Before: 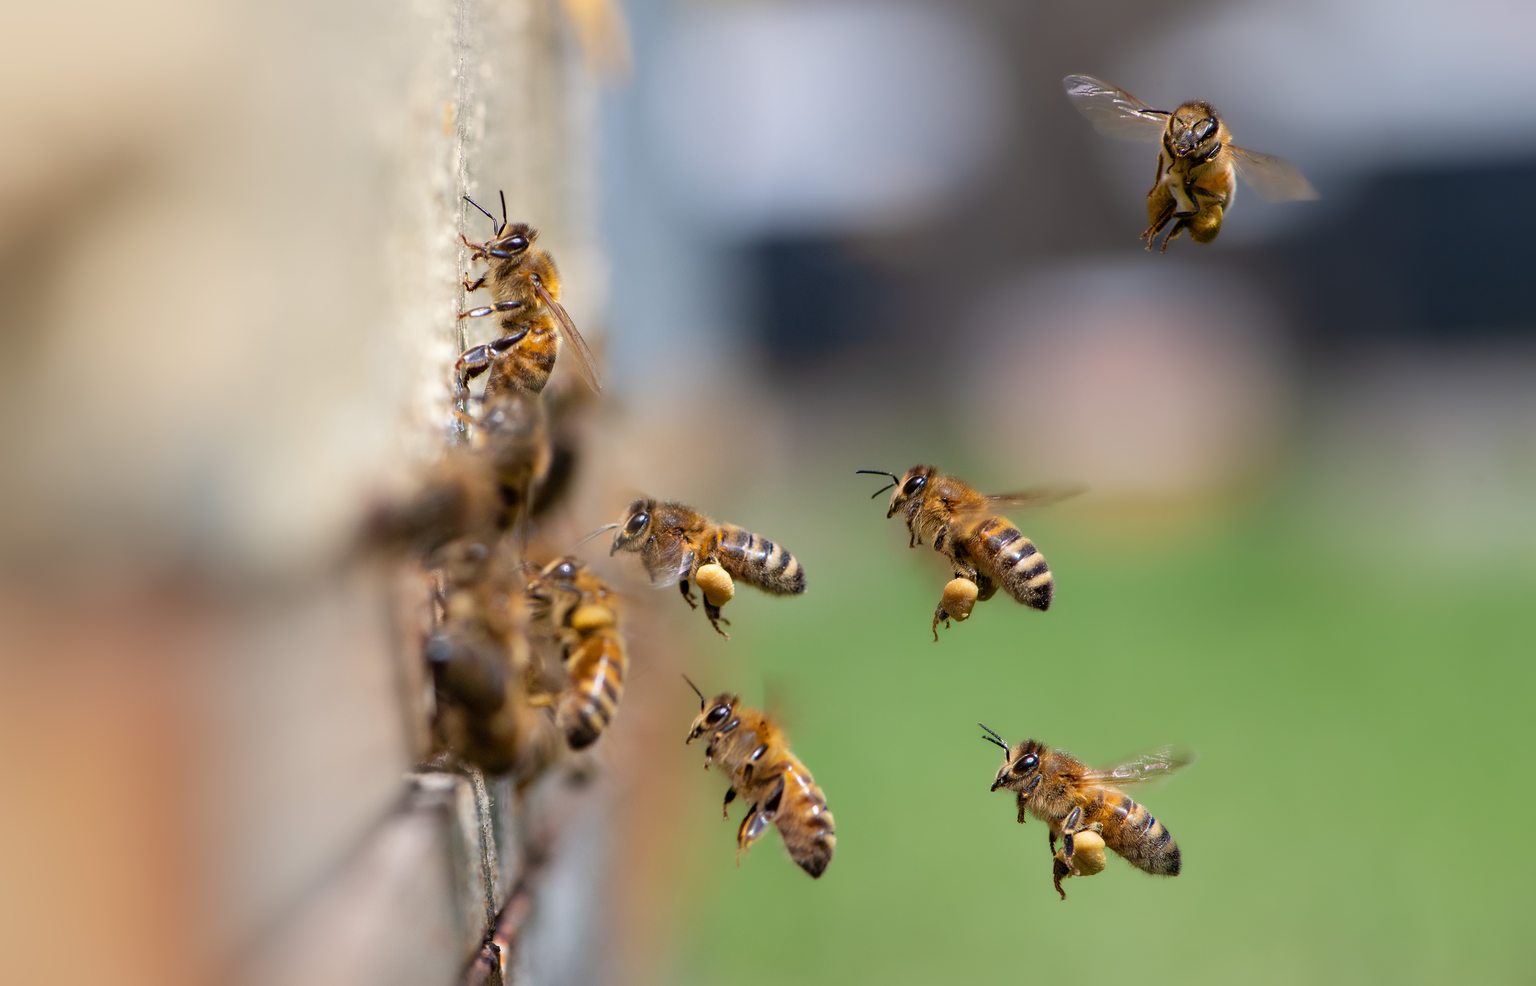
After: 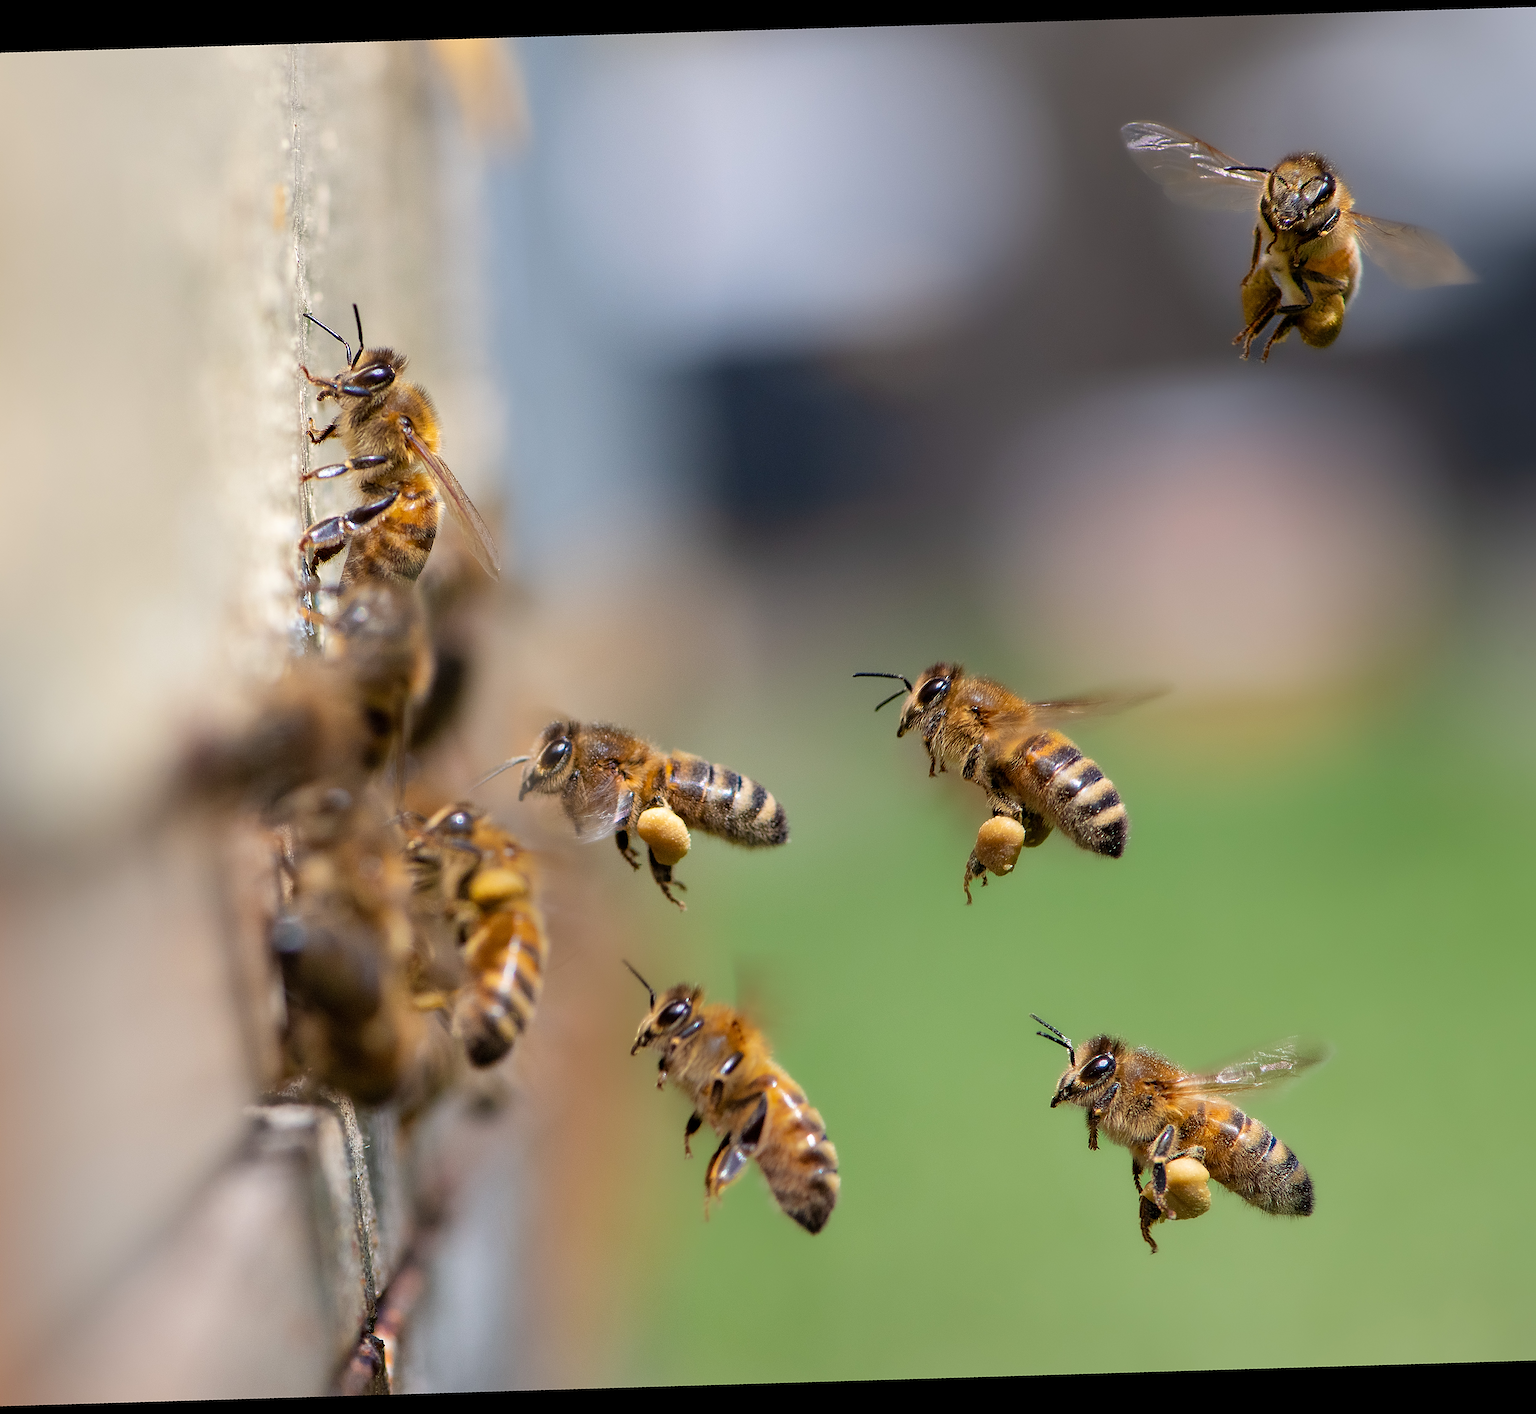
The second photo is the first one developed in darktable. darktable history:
rotate and perspective: rotation -4.98°, automatic cropping off
crop and rotate: angle -3.27°, left 14.277%, top 0.028%, right 10.766%, bottom 0.028%
sharpen: on, module defaults
